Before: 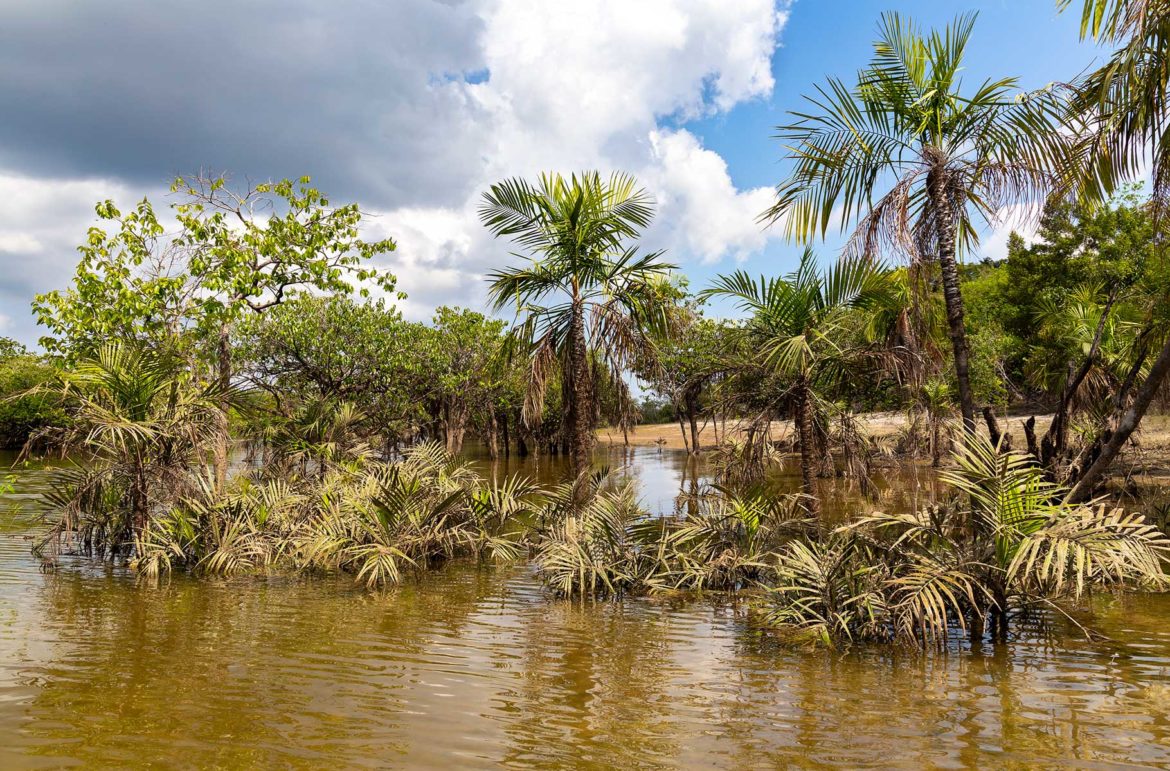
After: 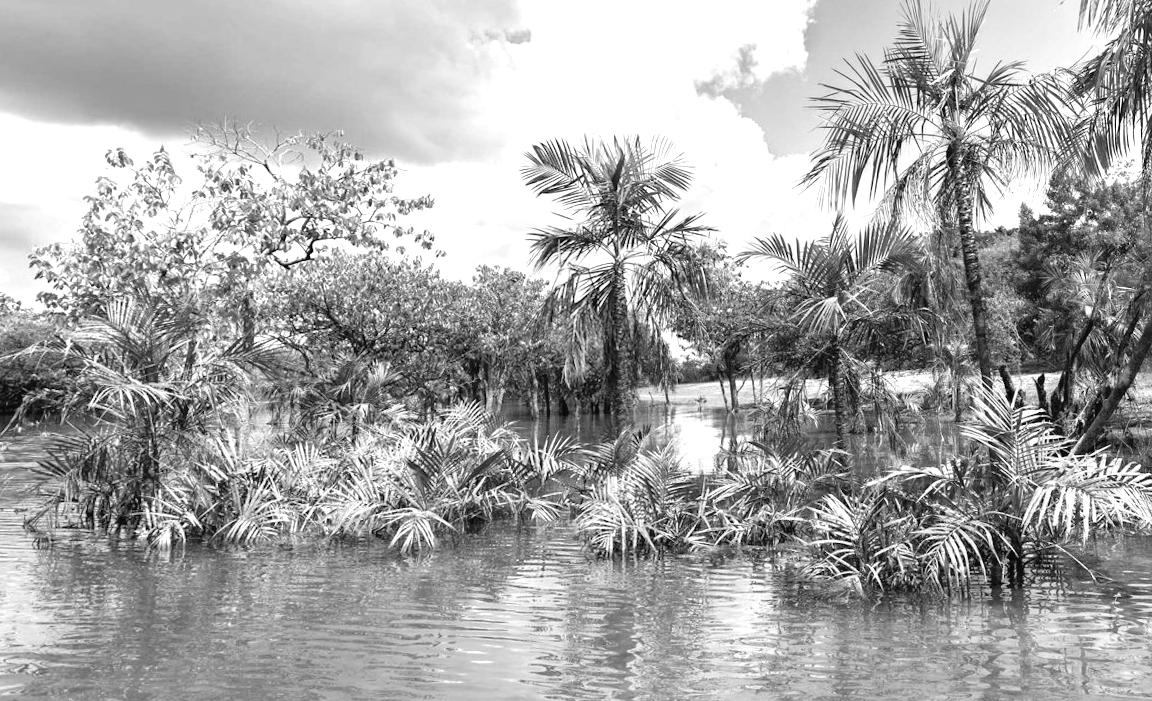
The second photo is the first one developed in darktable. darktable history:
color balance: input saturation 99%
monochrome: a 16.06, b 15.48, size 1
rotate and perspective: rotation -0.013°, lens shift (vertical) -0.027, lens shift (horizontal) 0.178, crop left 0.016, crop right 0.989, crop top 0.082, crop bottom 0.918
contrast brightness saturation: contrast -0.05, saturation -0.41
exposure: black level correction 0.001, exposure 0.955 EV, compensate exposure bias true, compensate highlight preservation false
